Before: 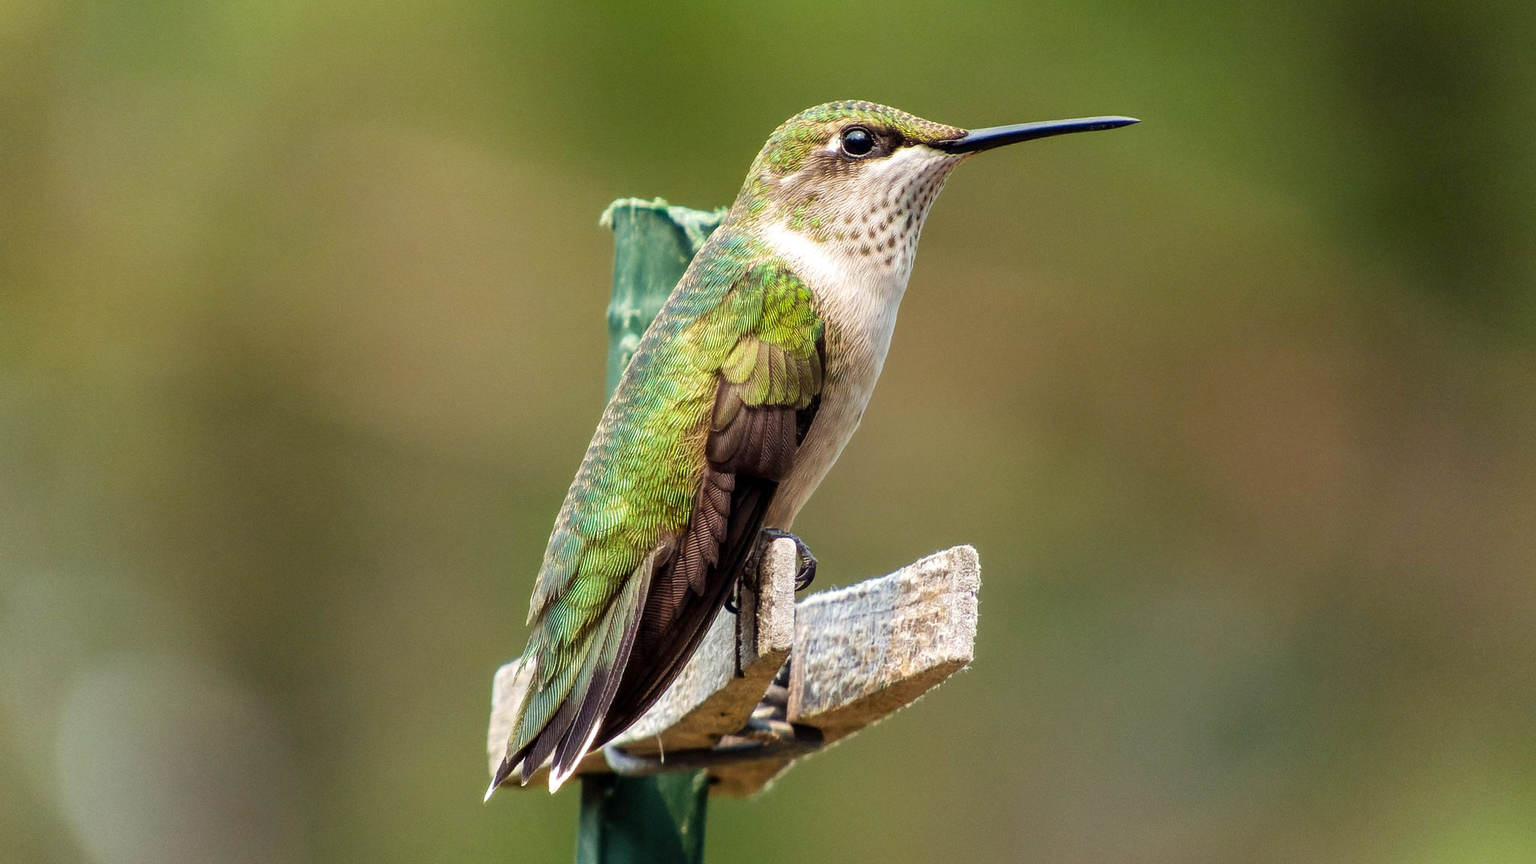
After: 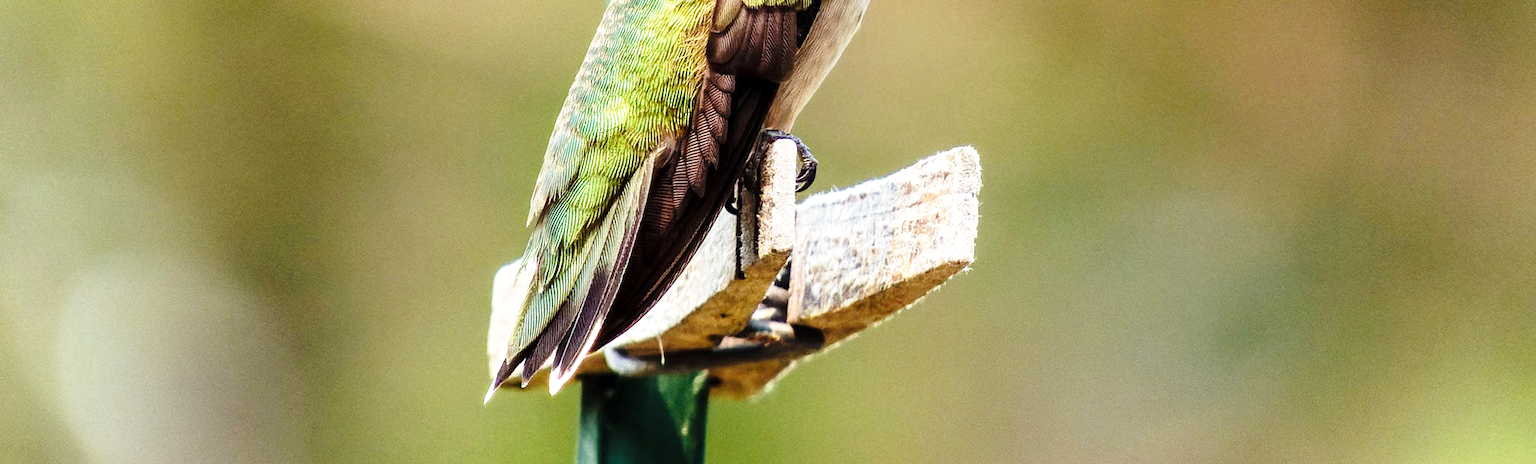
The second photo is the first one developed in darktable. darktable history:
base curve: curves: ch0 [(0, 0) (0.028, 0.03) (0.121, 0.232) (0.46, 0.748) (0.859, 0.968) (1, 1)], preserve colors none
tone equalizer: -8 EV -0.417 EV, -7 EV -0.389 EV, -6 EV -0.333 EV, -5 EV -0.222 EV, -3 EV 0.222 EV, -2 EV 0.333 EV, -1 EV 0.389 EV, +0 EV 0.417 EV, edges refinement/feathering 500, mask exposure compensation -1.25 EV, preserve details no
crop and rotate: top 46.237%
